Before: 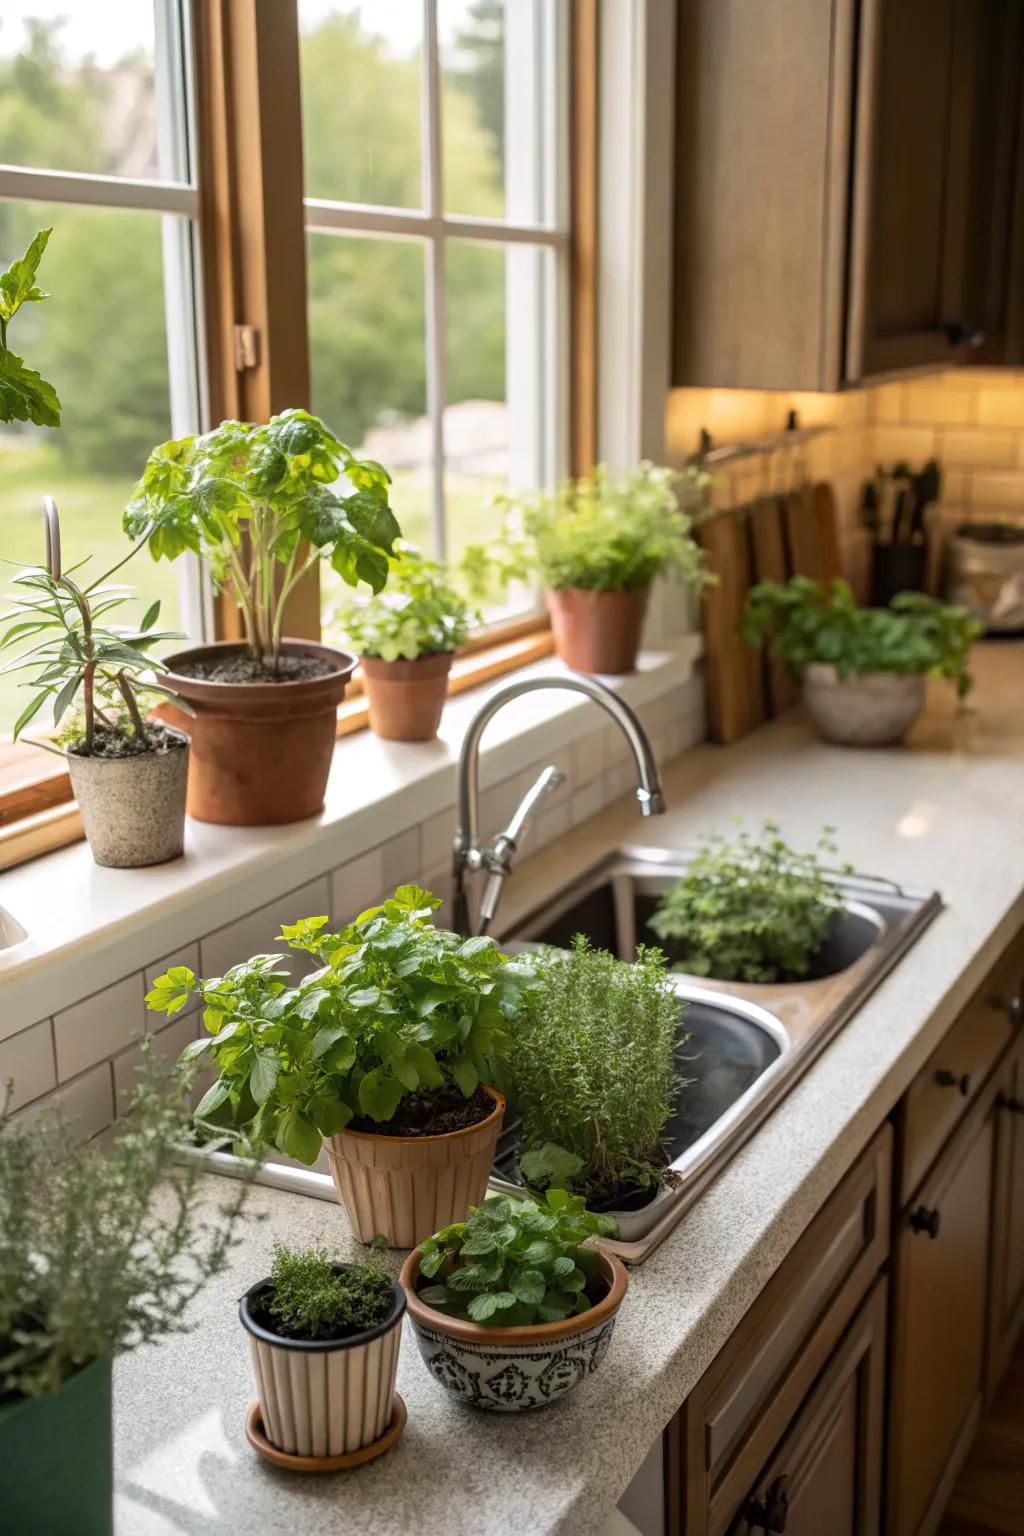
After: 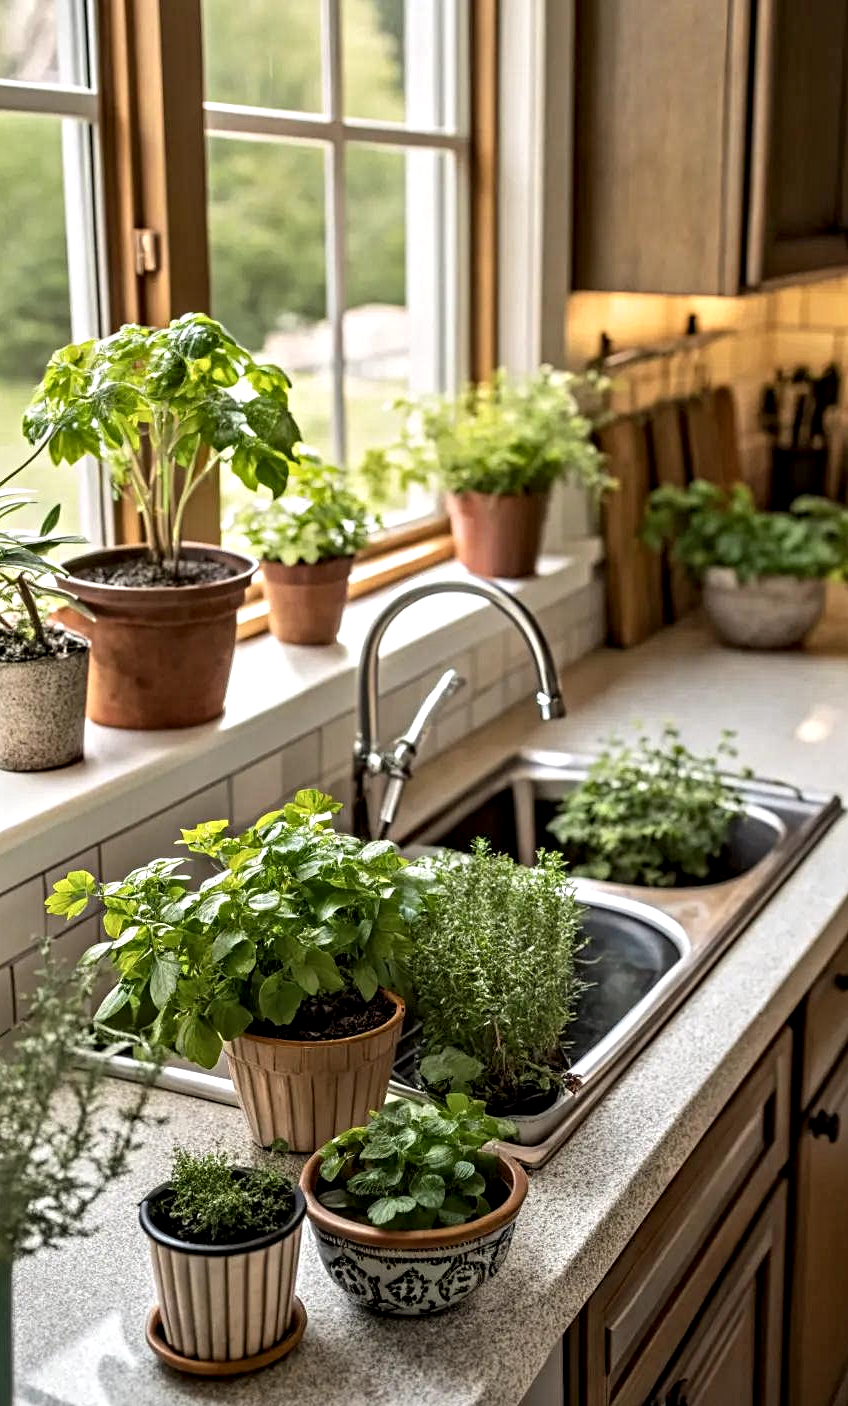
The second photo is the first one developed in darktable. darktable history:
contrast equalizer: octaves 7, y [[0.5, 0.542, 0.583, 0.625, 0.667, 0.708], [0.5 ×6], [0.5 ×6], [0 ×6], [0 ×6]]
crop: left 9.807%, top 6.259%, right 7.334%, bottom 2.177%
rotate and perspective: automatic cropping original format, crop left 0, crop top 0
